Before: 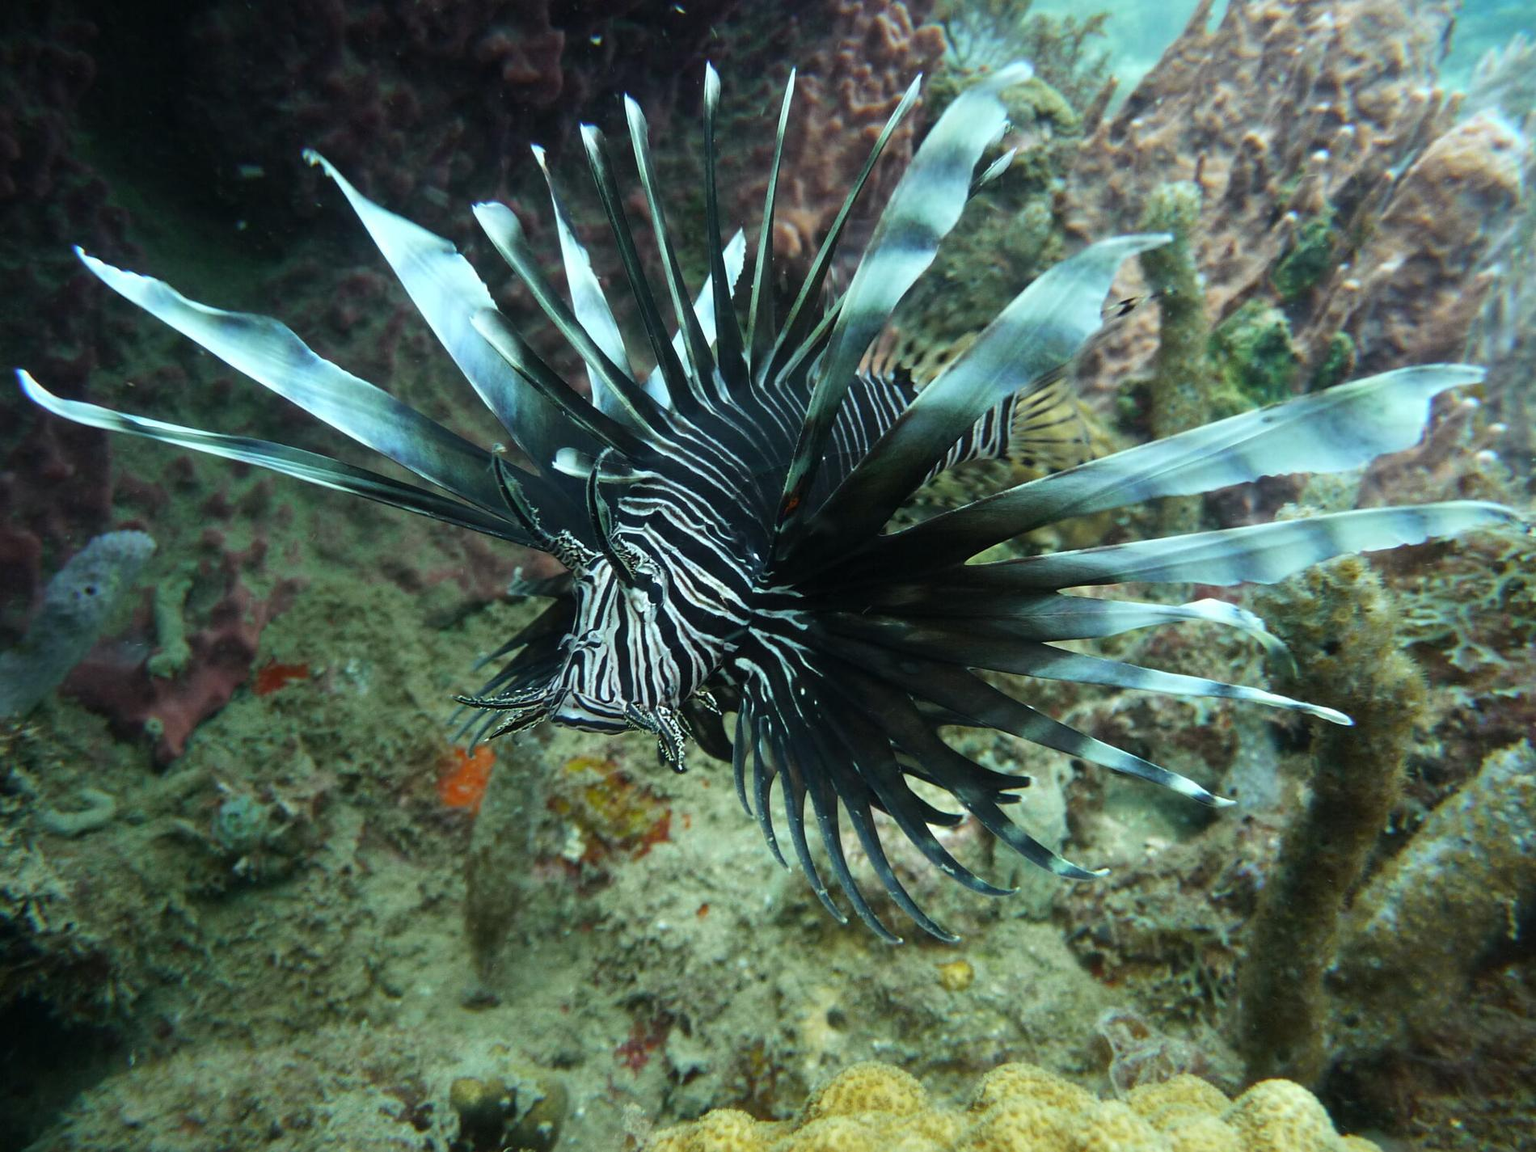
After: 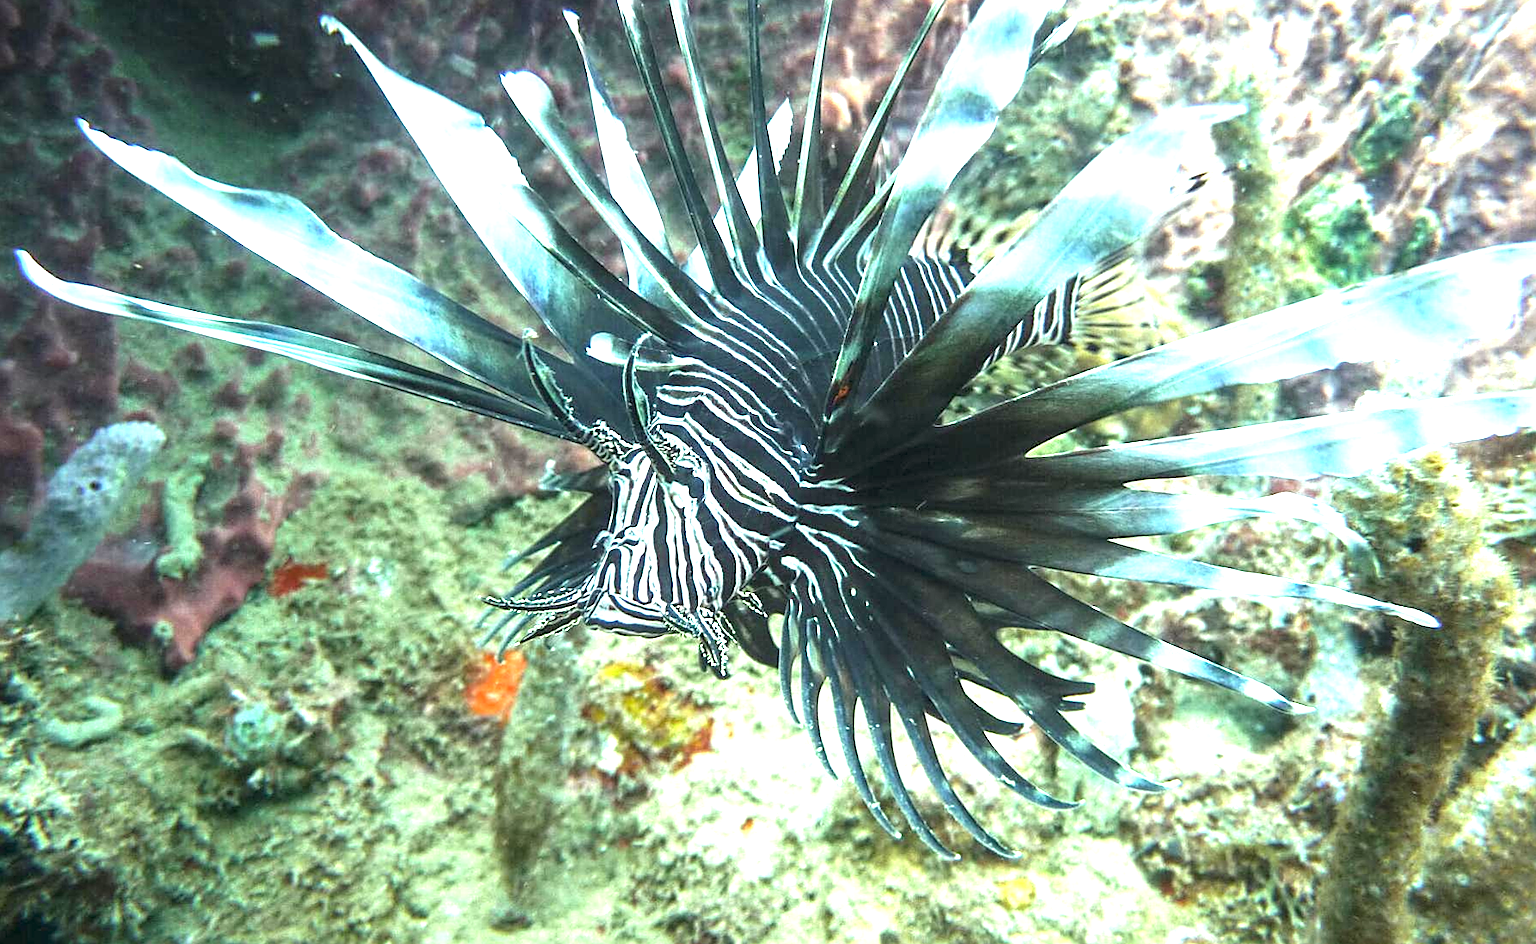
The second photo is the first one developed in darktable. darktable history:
sharpen: on, module defaults
exposure: exposure 1.988 EV, compensate highlight preservation false
crop and rotate: angle 0.078°, top 11.662%, right 5.794%, bottom 11.124%
local contrast: detail 130%
